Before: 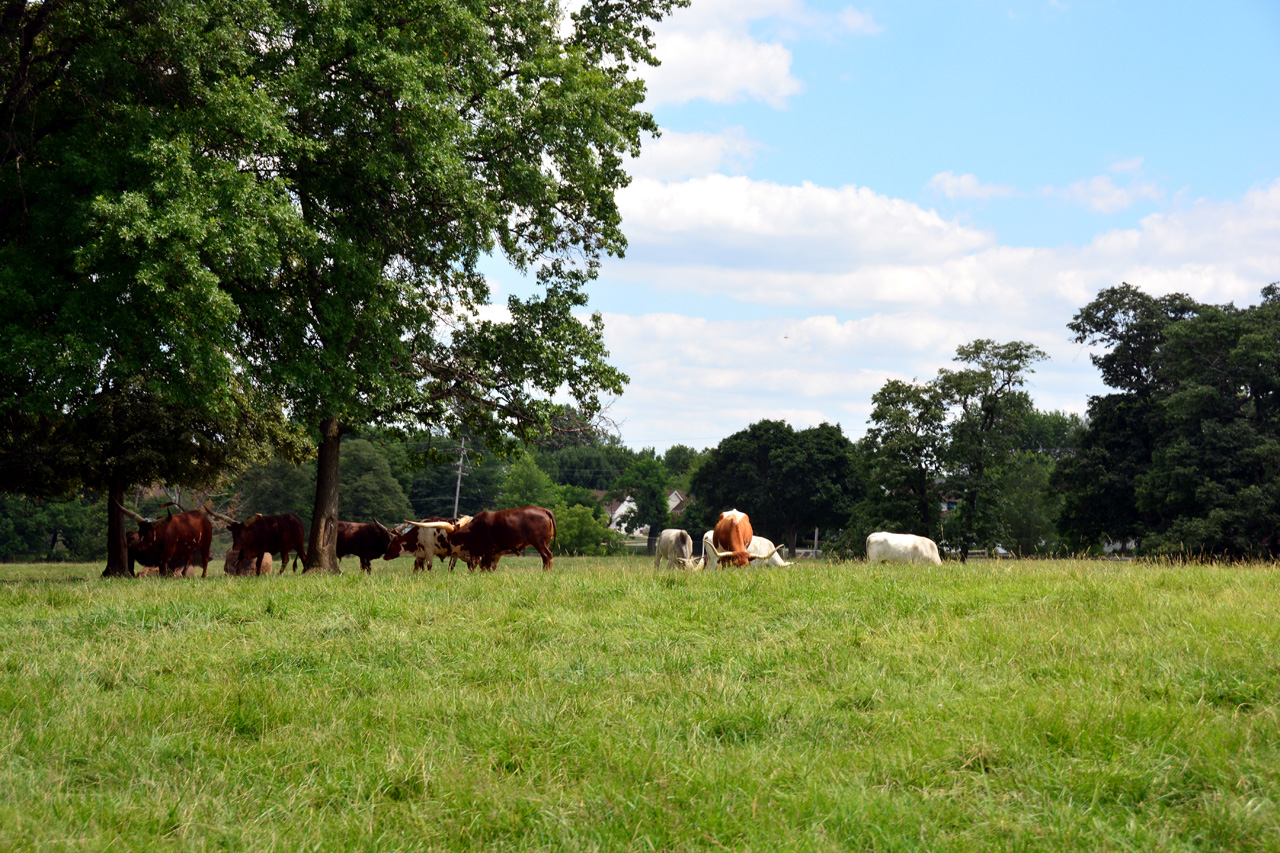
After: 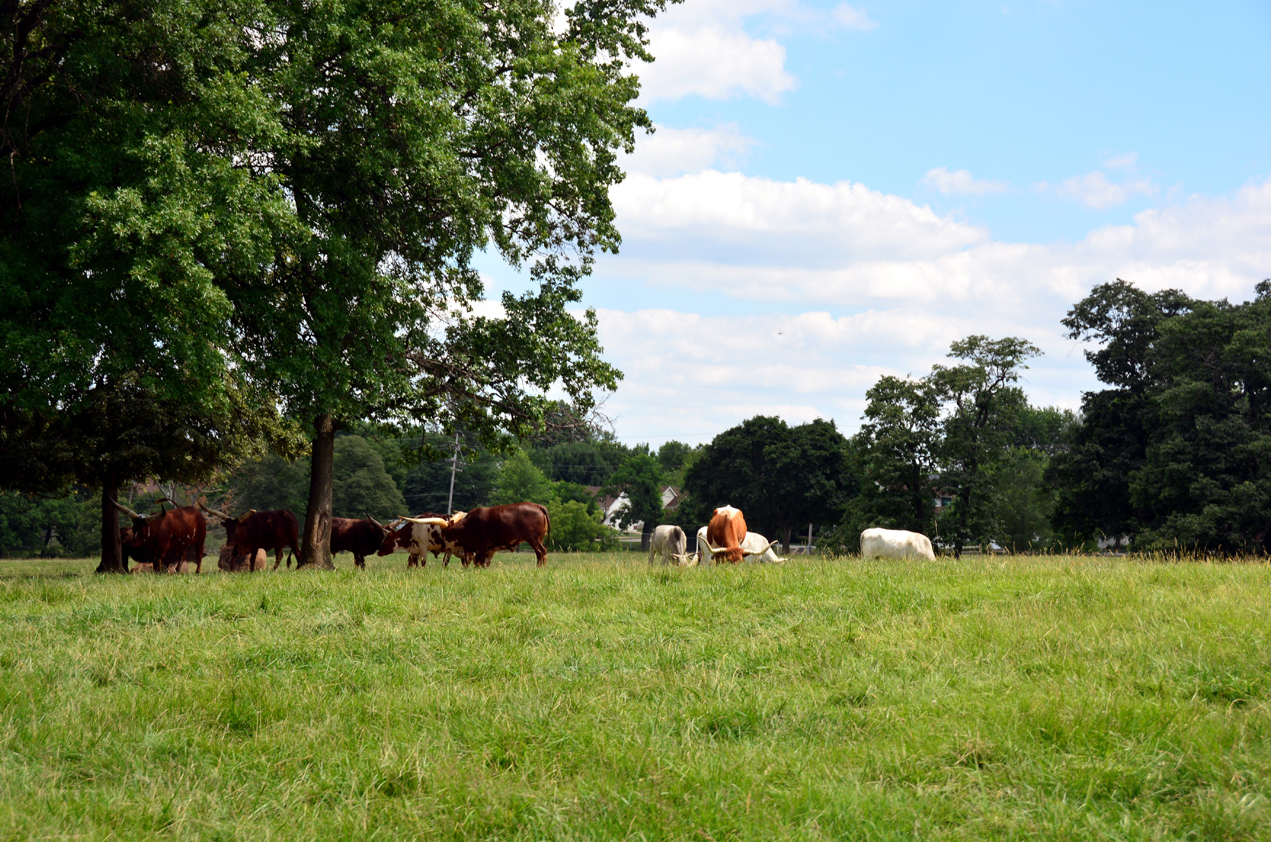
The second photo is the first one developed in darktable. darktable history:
crop: left 0.477%, top 0.481%, right 0.179%, bottom 0.707%
